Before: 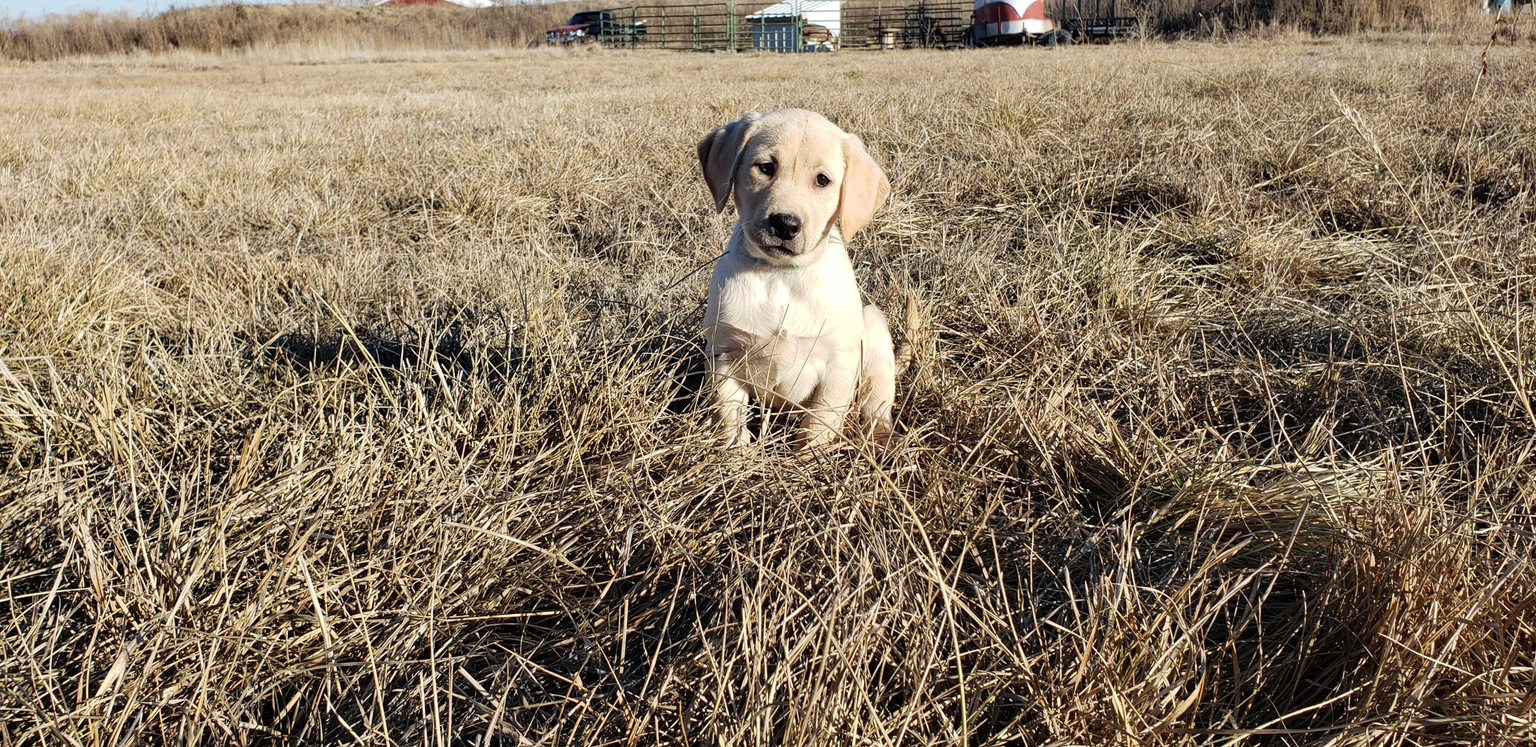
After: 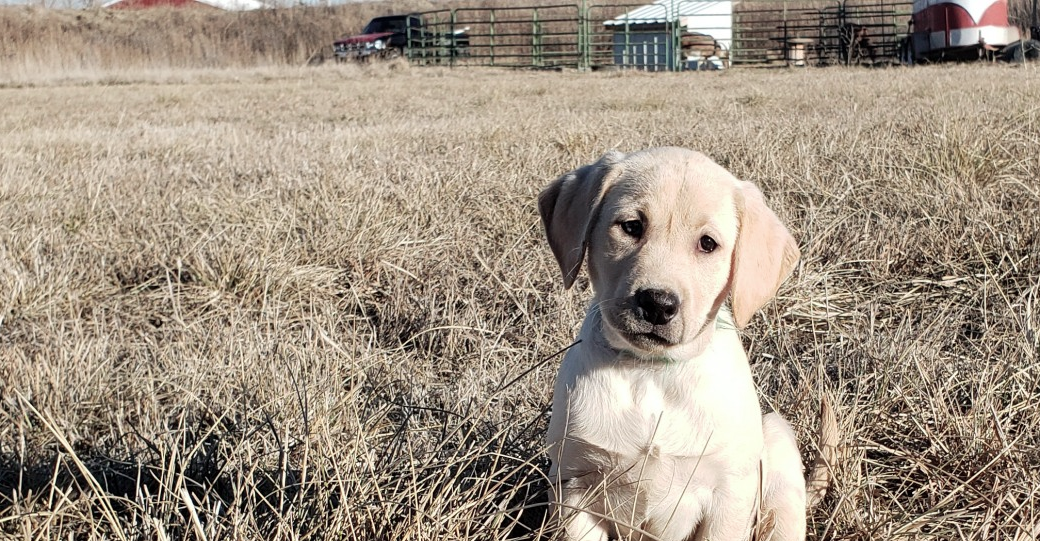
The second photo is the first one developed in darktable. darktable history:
color contrast: blue-yellow contrast 0.7
white balance: red 1, blue 1
crop: left 19.556%, right 30.401%, bottom 46.458%
